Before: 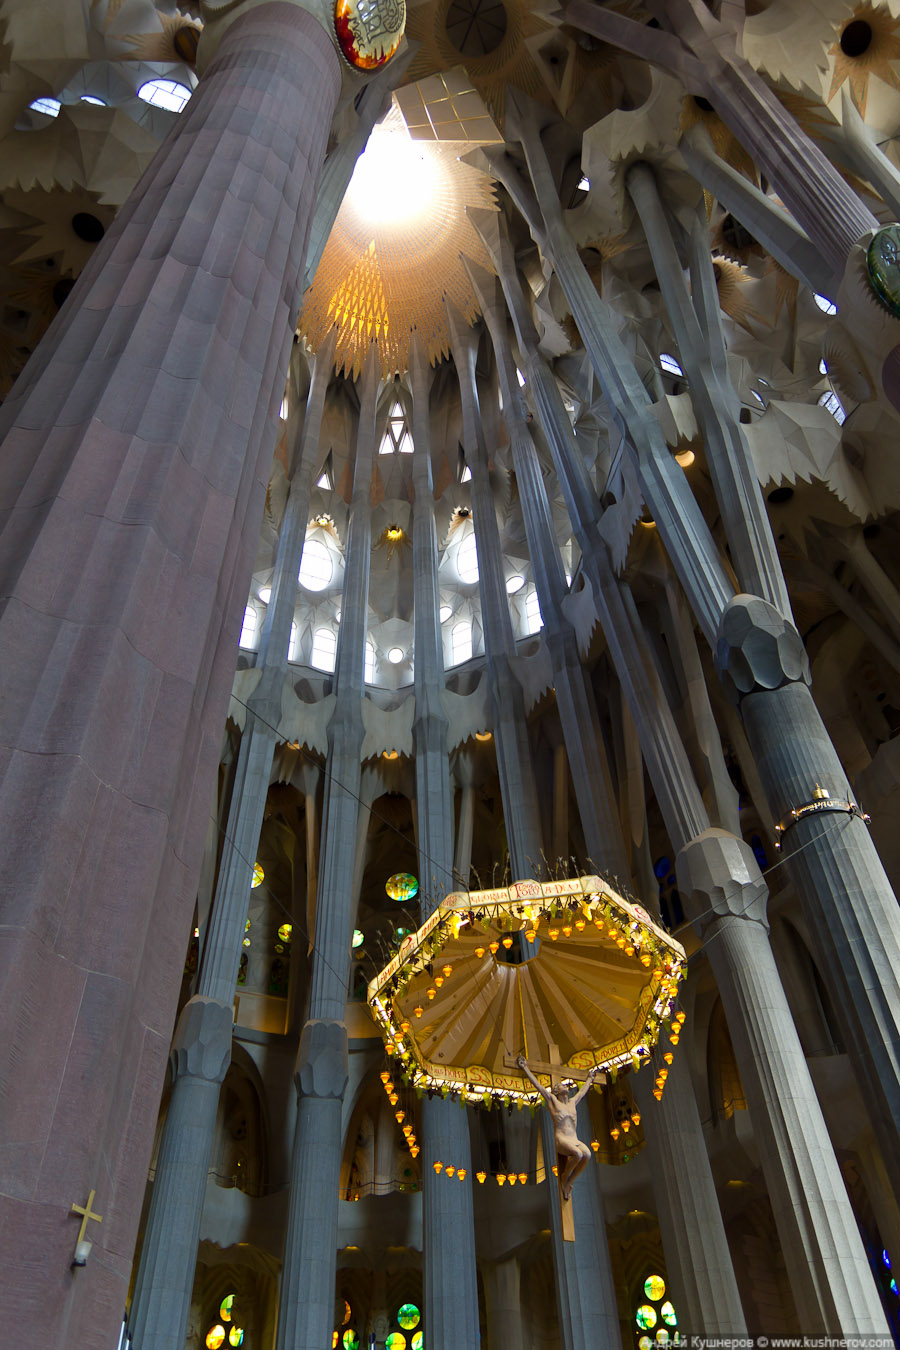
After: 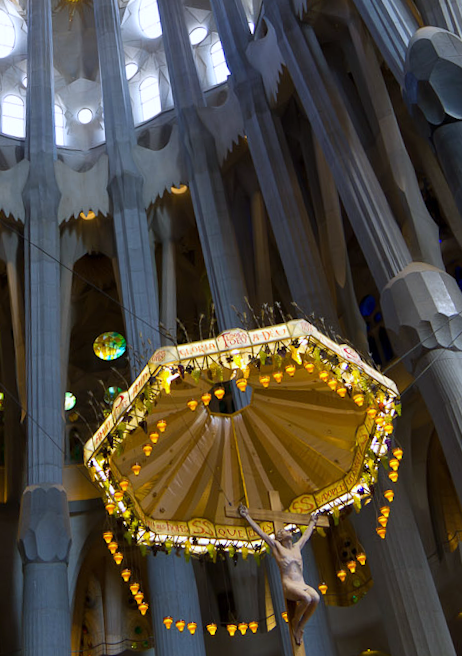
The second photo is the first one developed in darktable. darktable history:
crop: left 34.479%, top 38.822%, right 13.718%, bottom 5.172%
white balance: red 0.967, blue 1.119, emerald 0.756
rotate and perspective: rotation -4.57°, crop left 0.054, crop right 0.944, crop top 0.087, crop bottom 0.914
